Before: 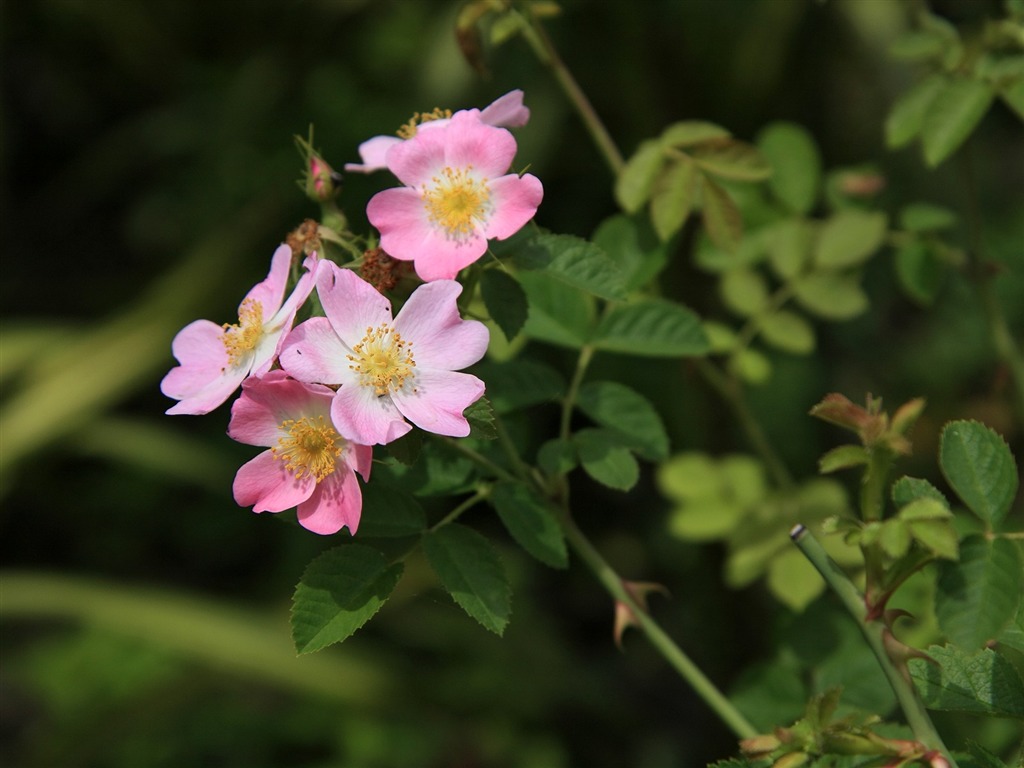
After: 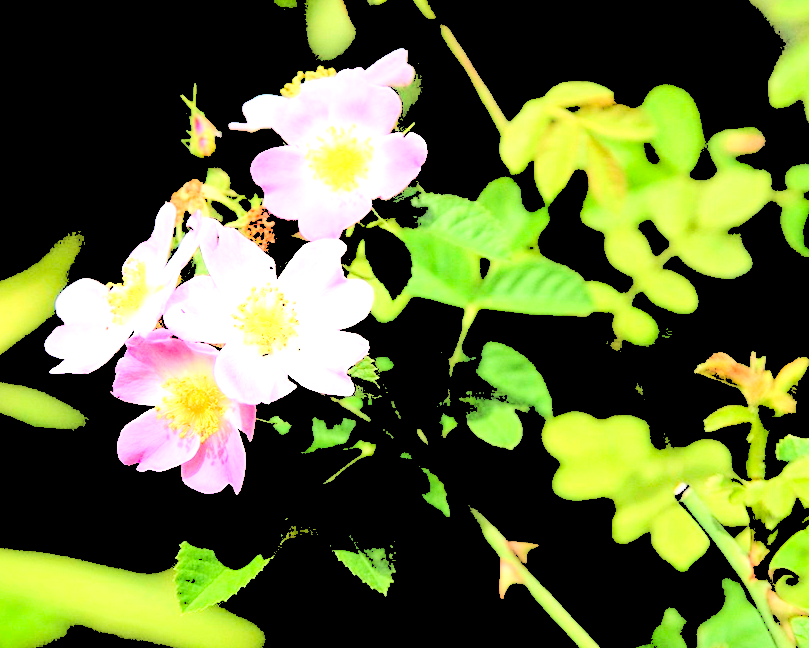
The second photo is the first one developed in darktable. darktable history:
levels: levels [0.246, 0.256, 0.506]
crop: left 11.347%, top 5.339%, right 9.569%, bottom 10.217%
exposure: compensate highlight preservation false
